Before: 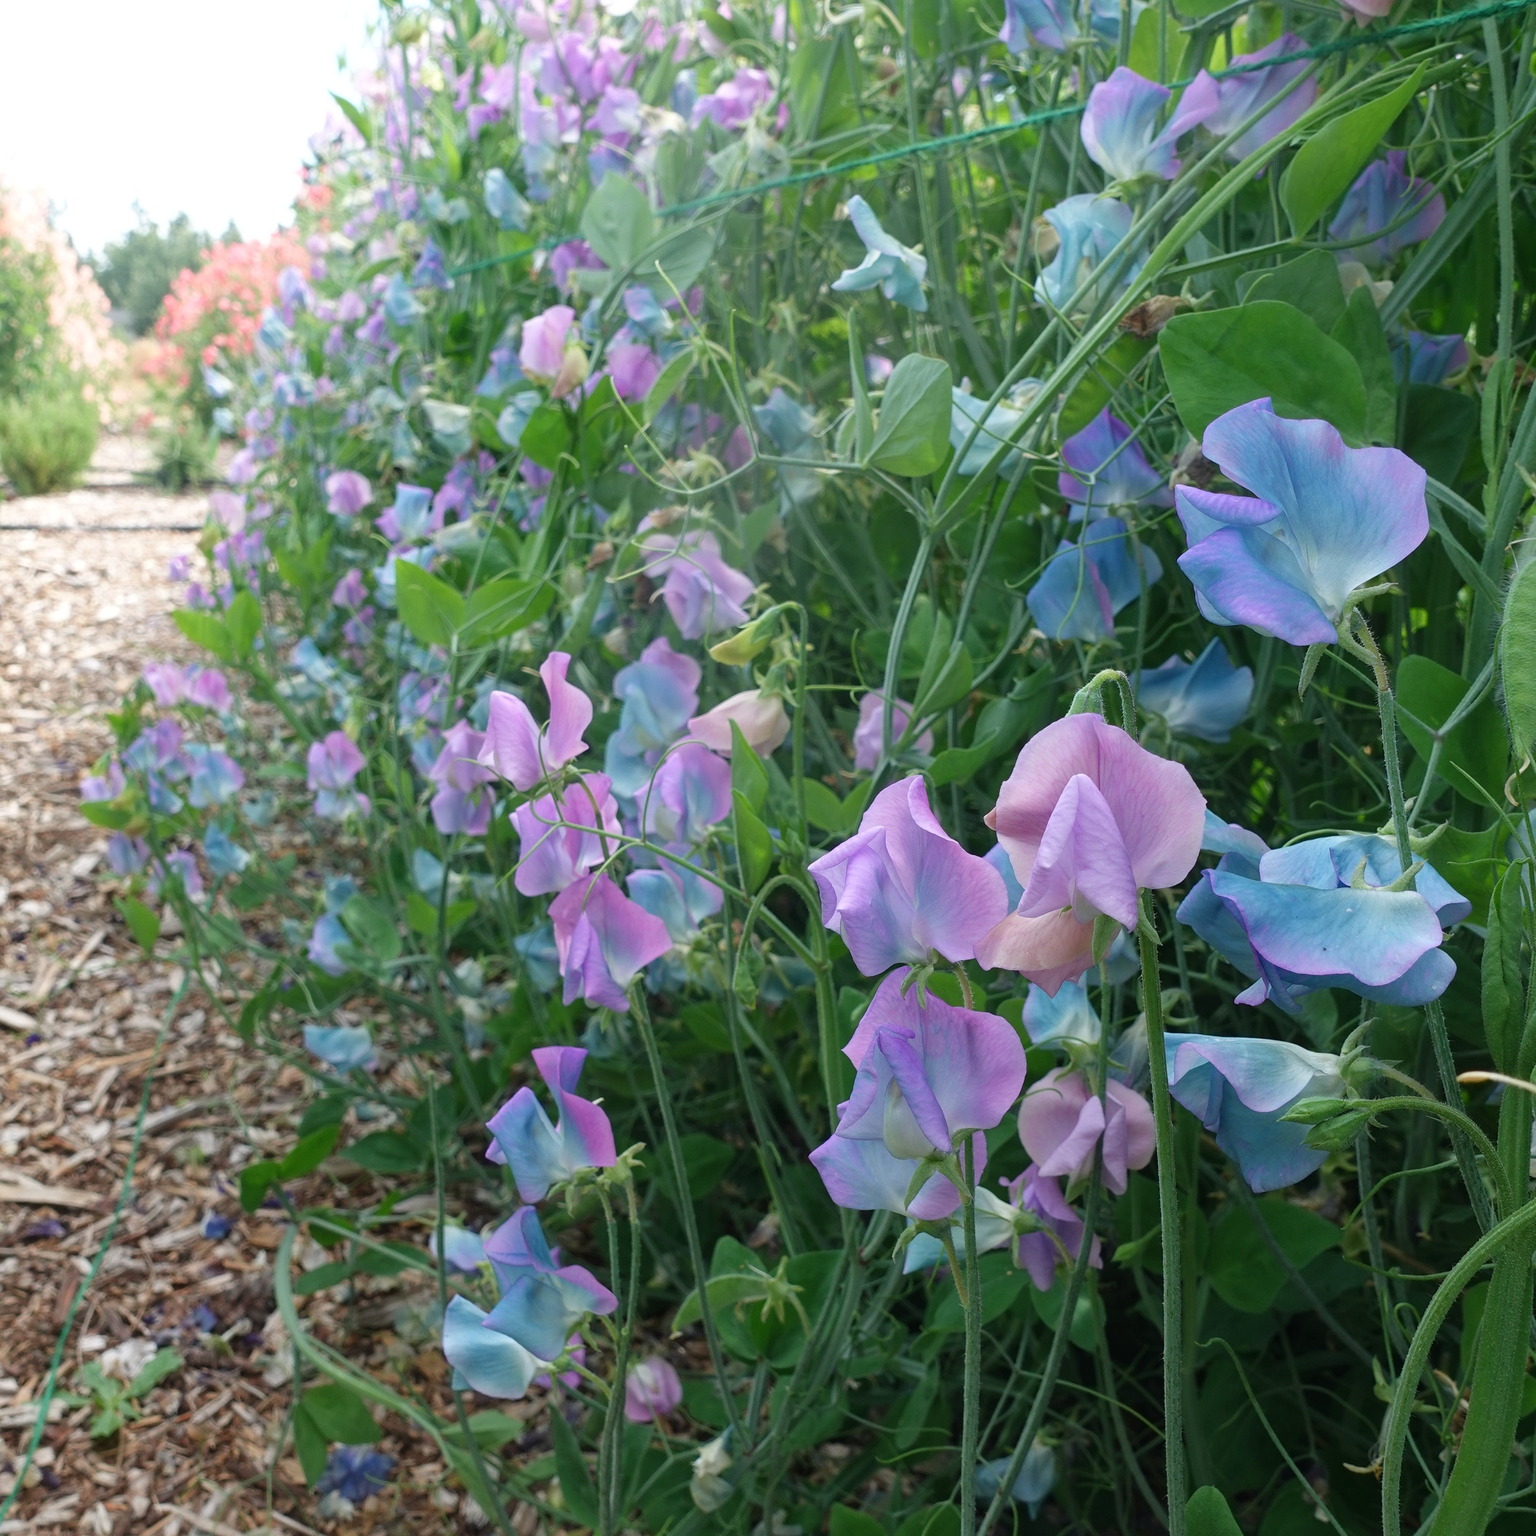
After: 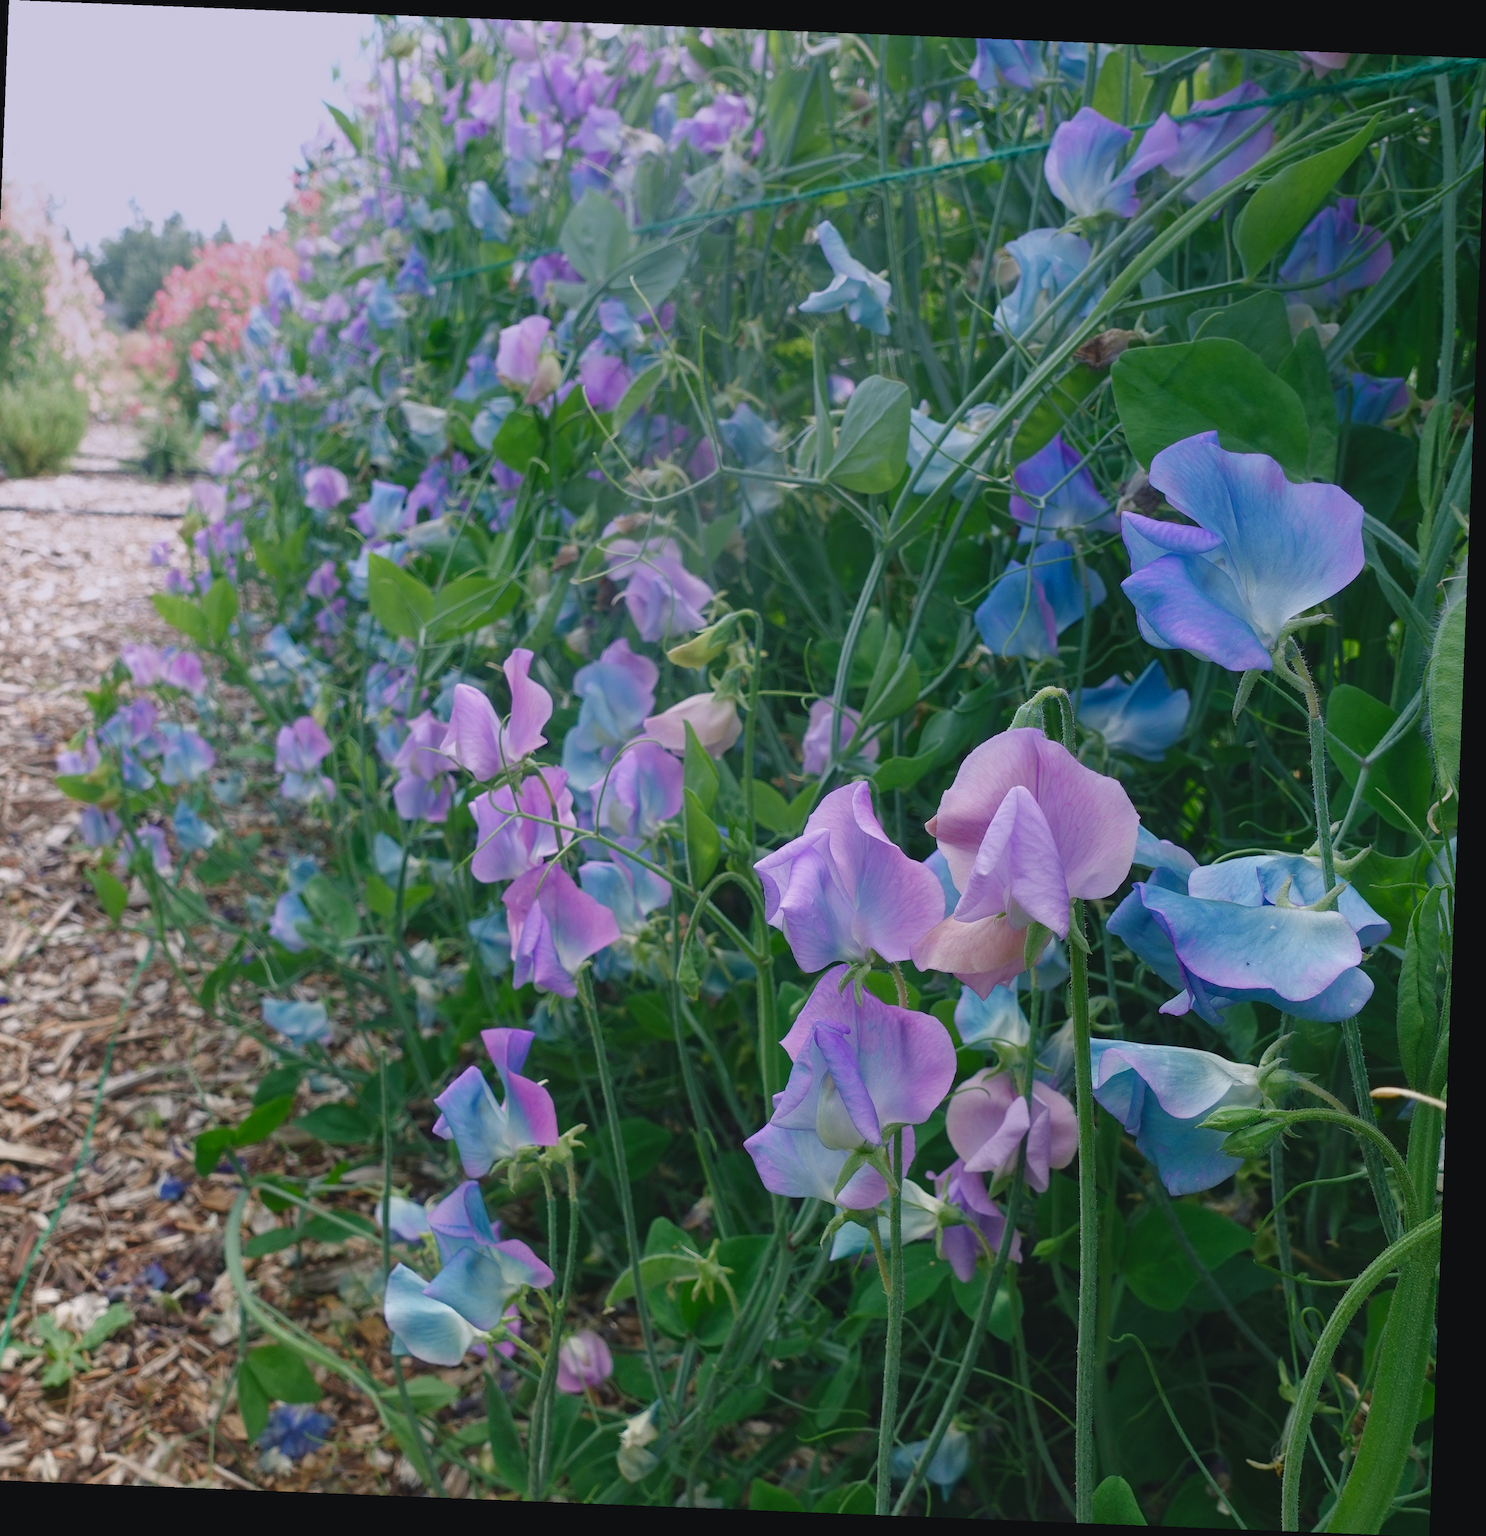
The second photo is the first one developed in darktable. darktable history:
crop and rotate: left 3.238%
color balance rgb: shadows lift › chroma 2%, shadows lift › hue 250°, power › hue 326.4°, highlights gain › chroma 2%, highlights gain › hue 64.8°, global offset › luminance 0.5%, global offset › hue 58.8°, perceptual saturation grading › highlights -25%, perceptual saturation grading › shadows 30%, global vibrance 15%
rotate and perspective: rotation 2.27°, automatic cropping off
graduated density: hue 238.83°, saturation 50%
